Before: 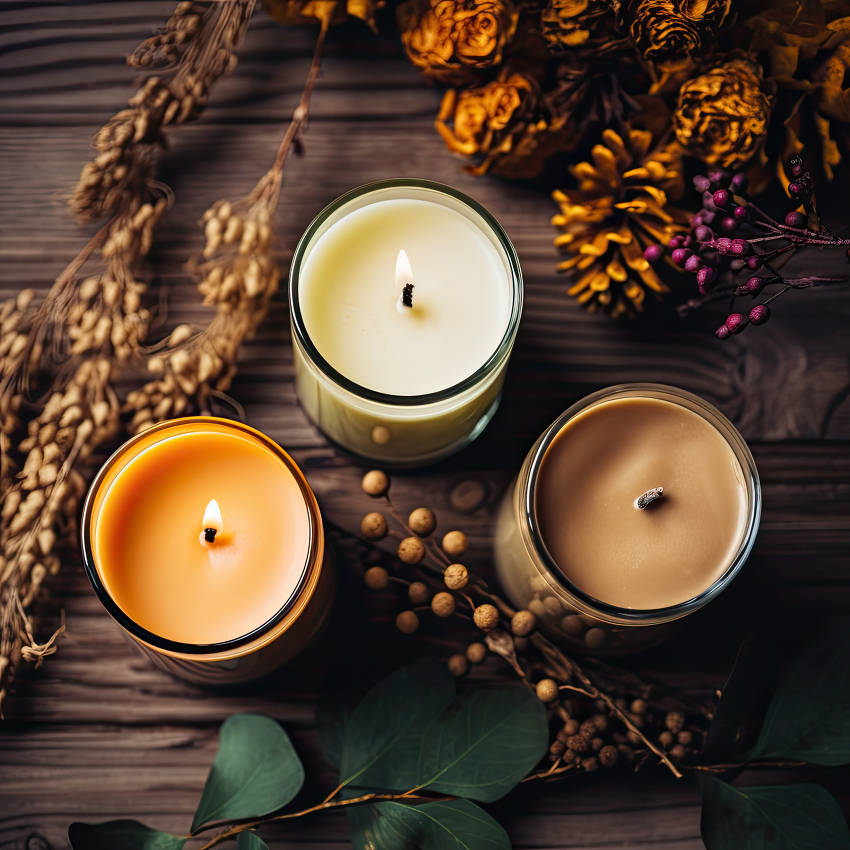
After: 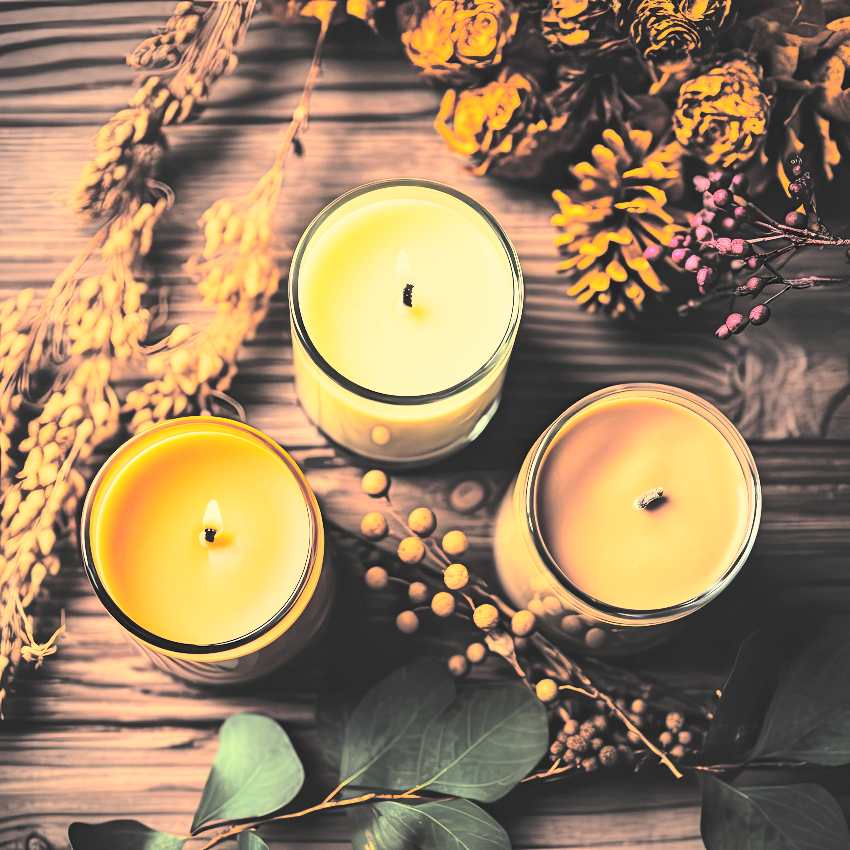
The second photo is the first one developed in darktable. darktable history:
white balance: red 1.138, green 0.996, blue 0.812
rgb curve: curves: ch0 [(0, 0) (0.21, 0.15) (0.24, 0.21) (0.5, 0.75) (0.75, 0.96) (0.89, 0.99) (1, 1)]; ch1 [(0, 0.02) (0.21, 0.13) (0.25, 0.2) (0.5, 0.67) (0.75, 0.9) (0.89, 0.97) (1, 1)]; ch2 [(0, 0.02) (0.21, 0.13) (0.25, 0.2) (0.5, 0.67) (0.75, 0.9) (0.89, 0.97) (1, 1)], compensate middle gray true
contrast brightness saturation: brightness 1
